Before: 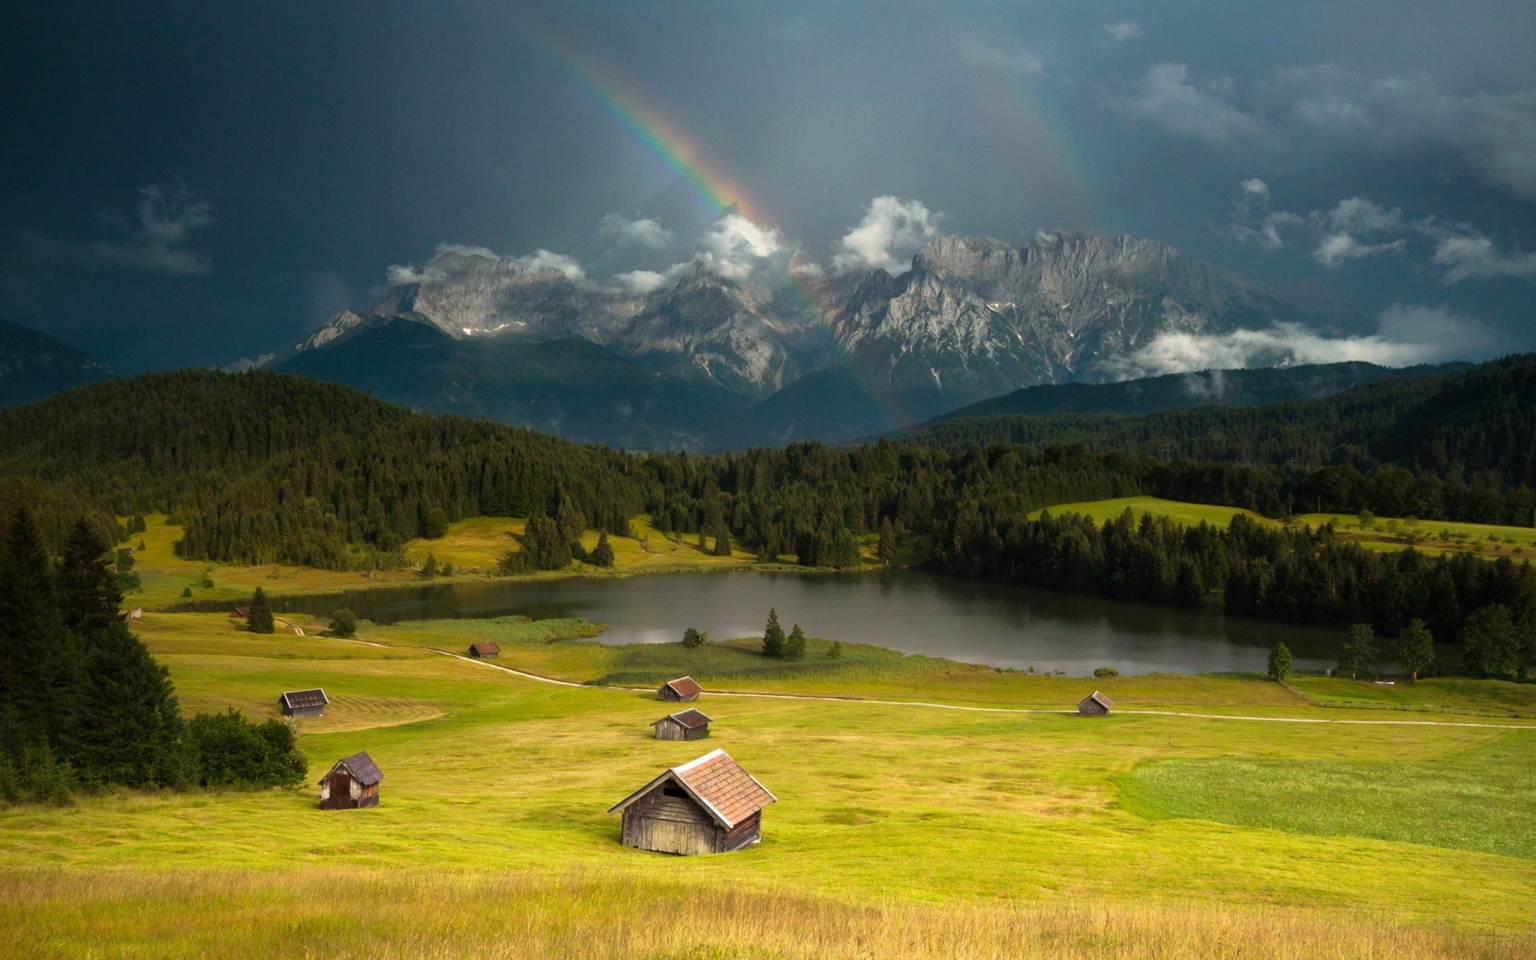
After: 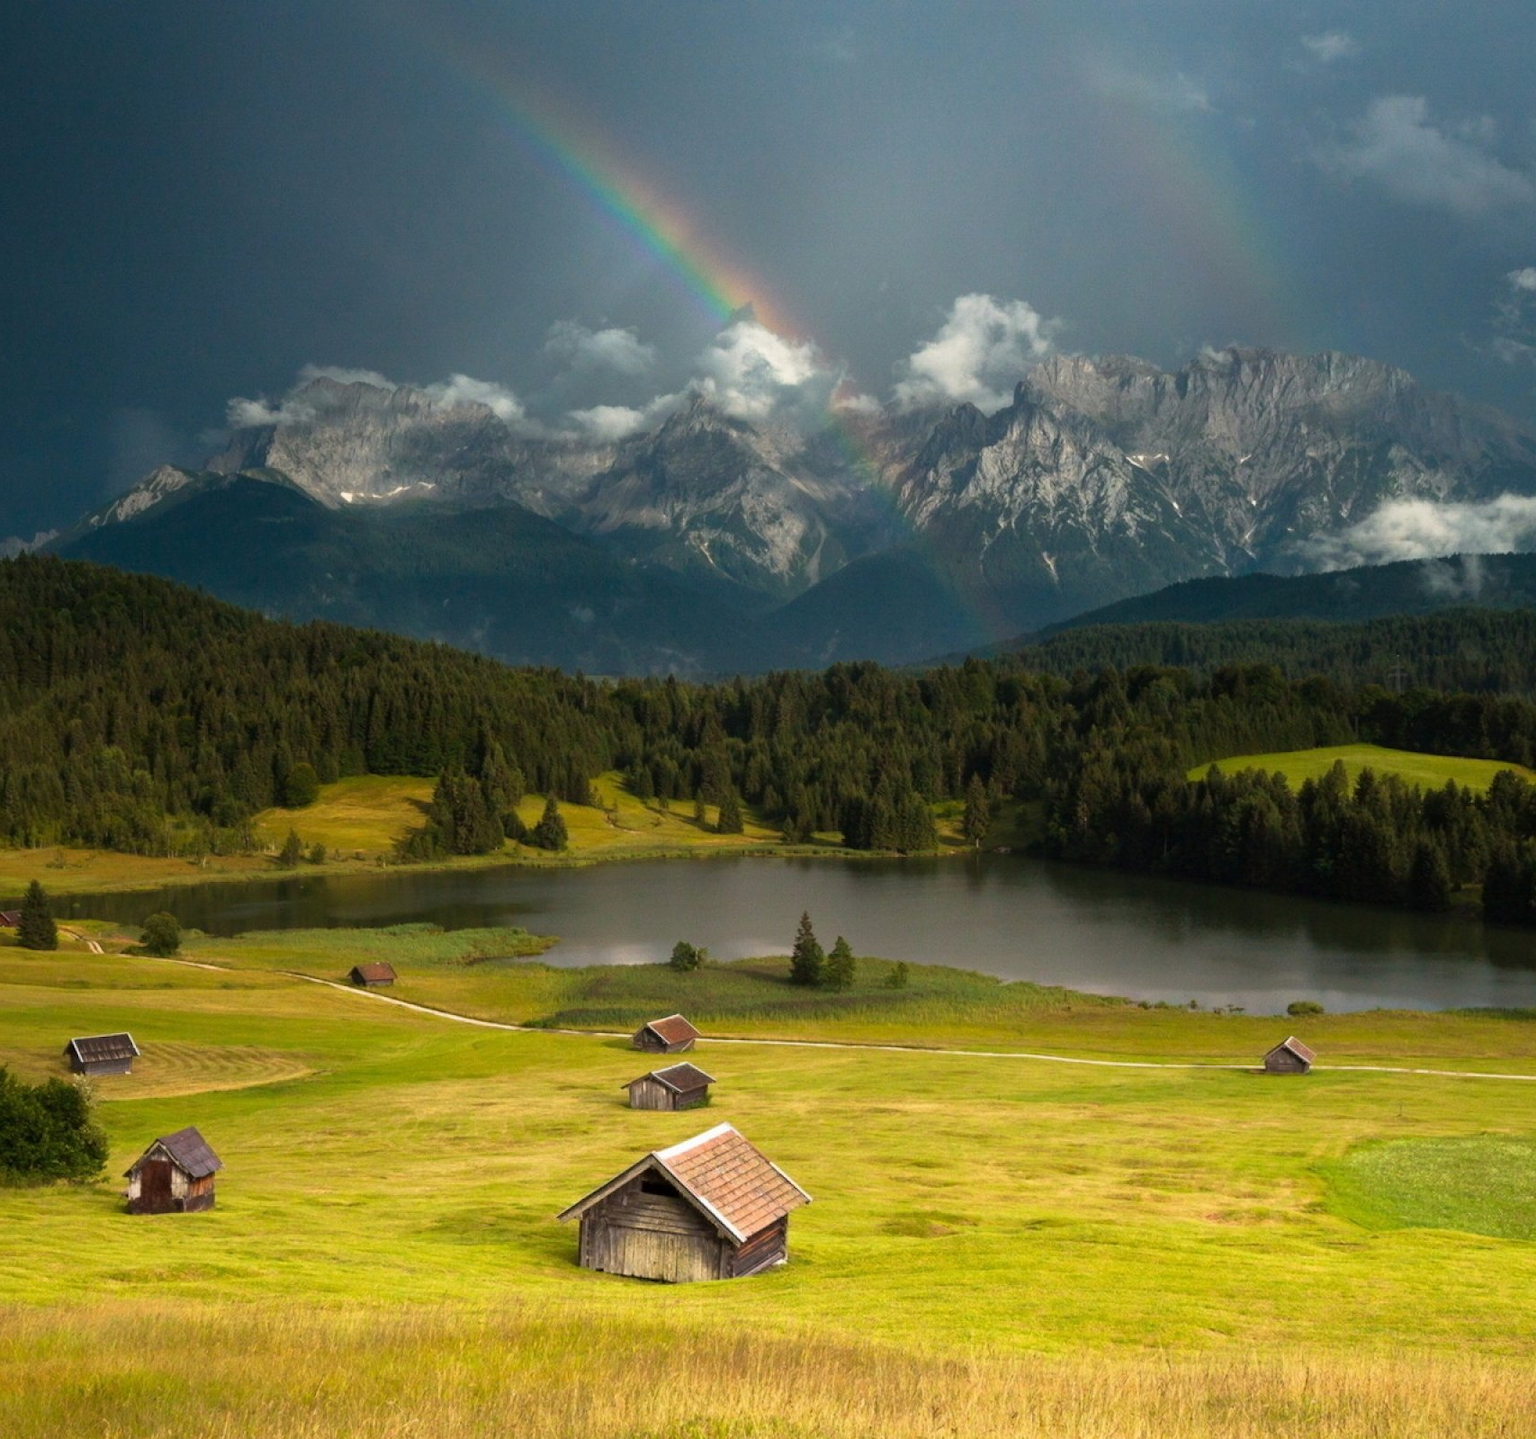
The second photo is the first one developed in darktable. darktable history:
crop: left 15.384%, right 17.899%
